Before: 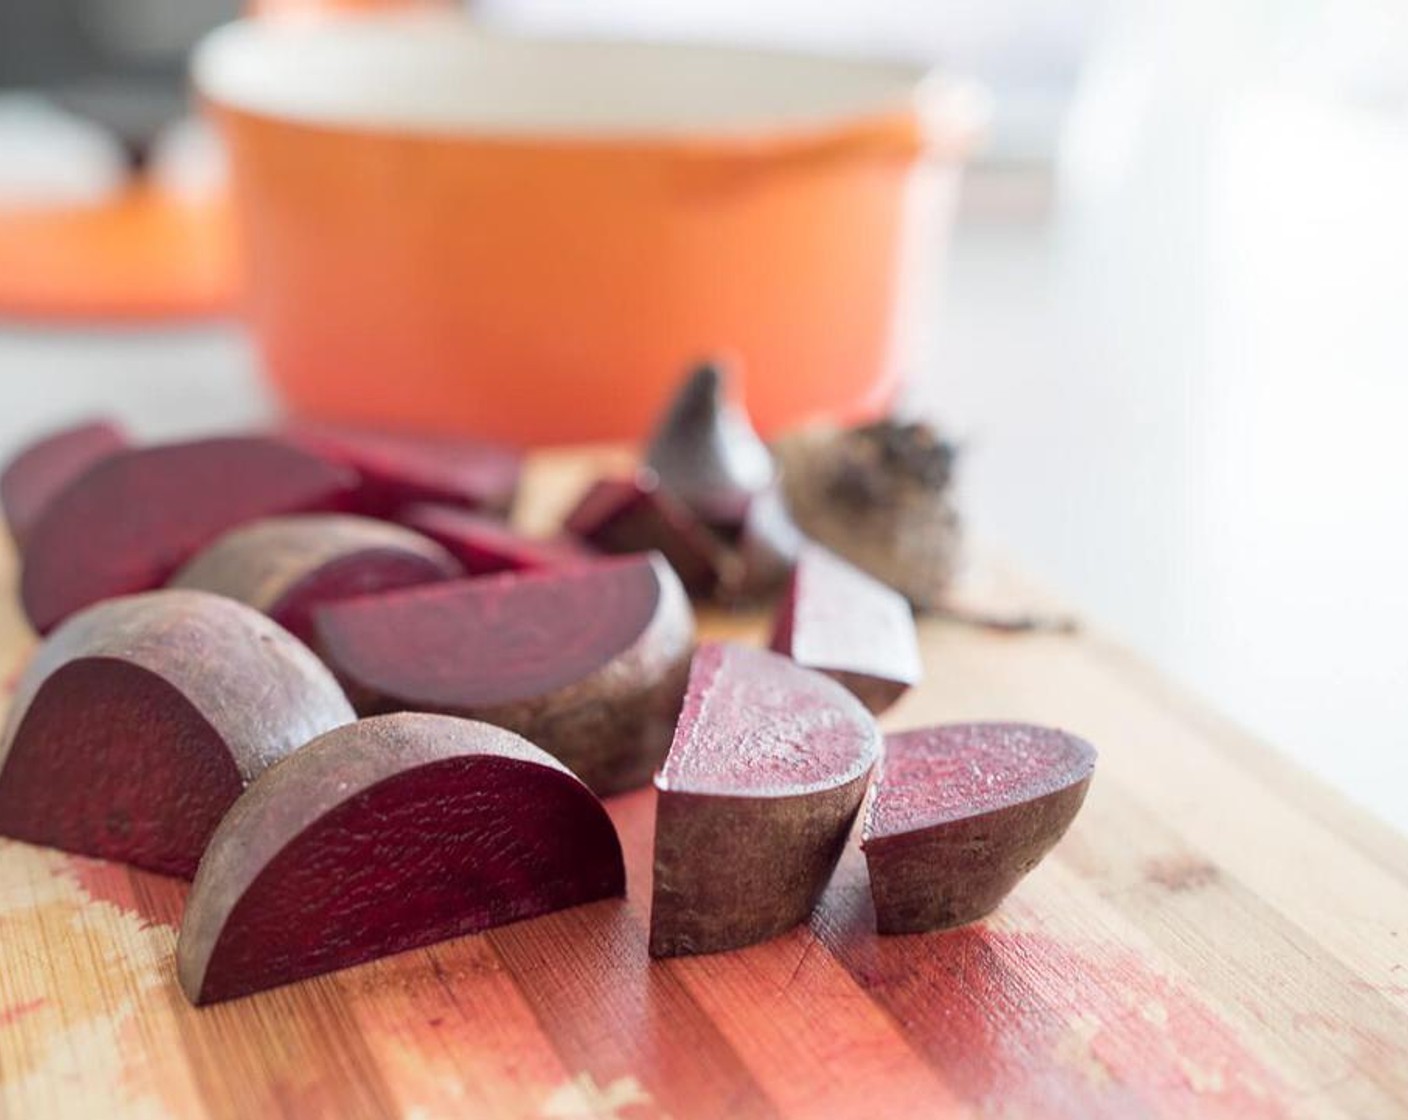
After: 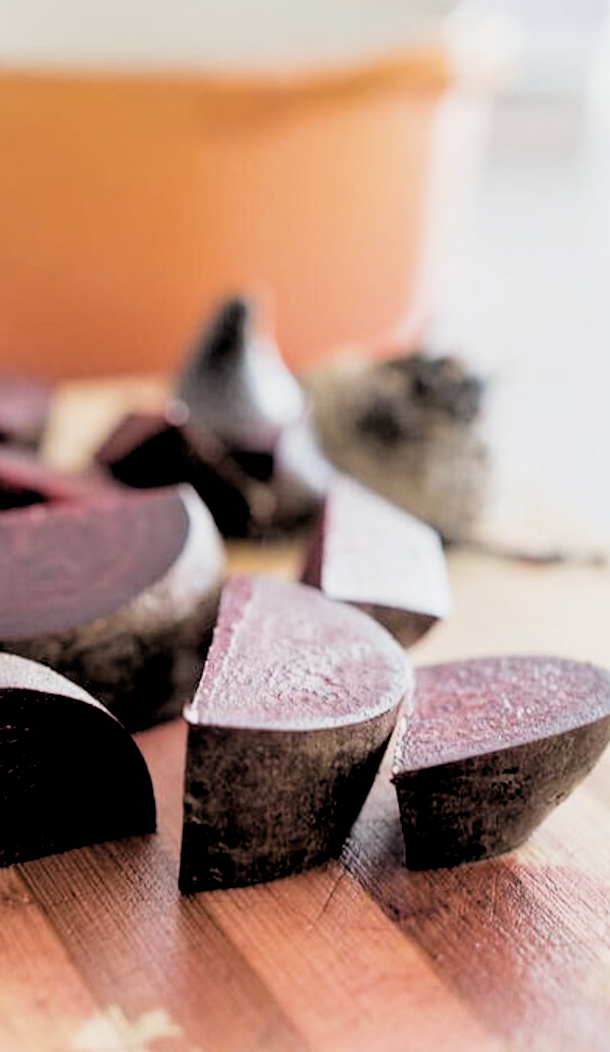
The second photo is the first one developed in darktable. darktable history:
contrast brightness saturation: saturation -0.17
crop: left 33.452%, top 6.025%, right 23.155%
filmic rgb: black relative exposure -5 EV, white relative exposure 3.2 EV, hardness 3.42, contrast 1.2, highlights saturation mix -30%
color contrast: green-magenta contrast 0.8, blue-yellow contrast 1.1, unbound 0
rgb levels: levels [[0.029, 0.461, 0.922], [0, 0.5, 1], [0, 0.5, 1]]
